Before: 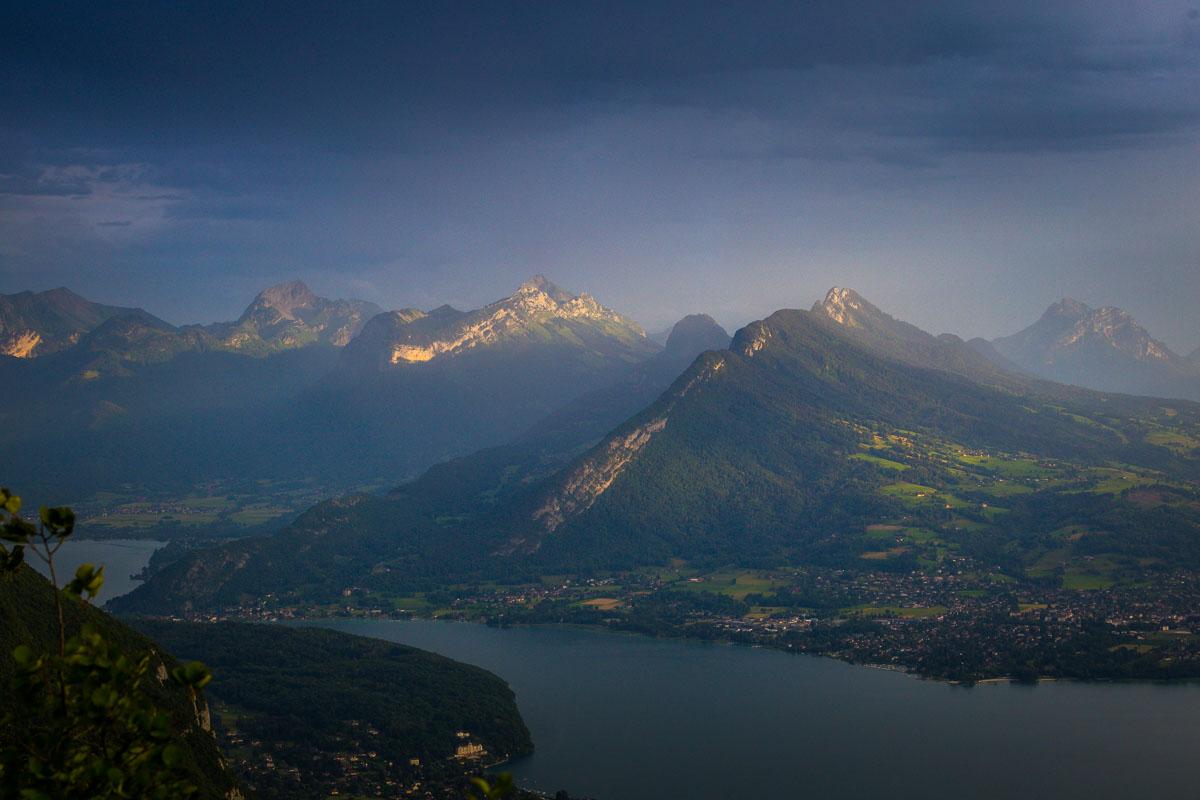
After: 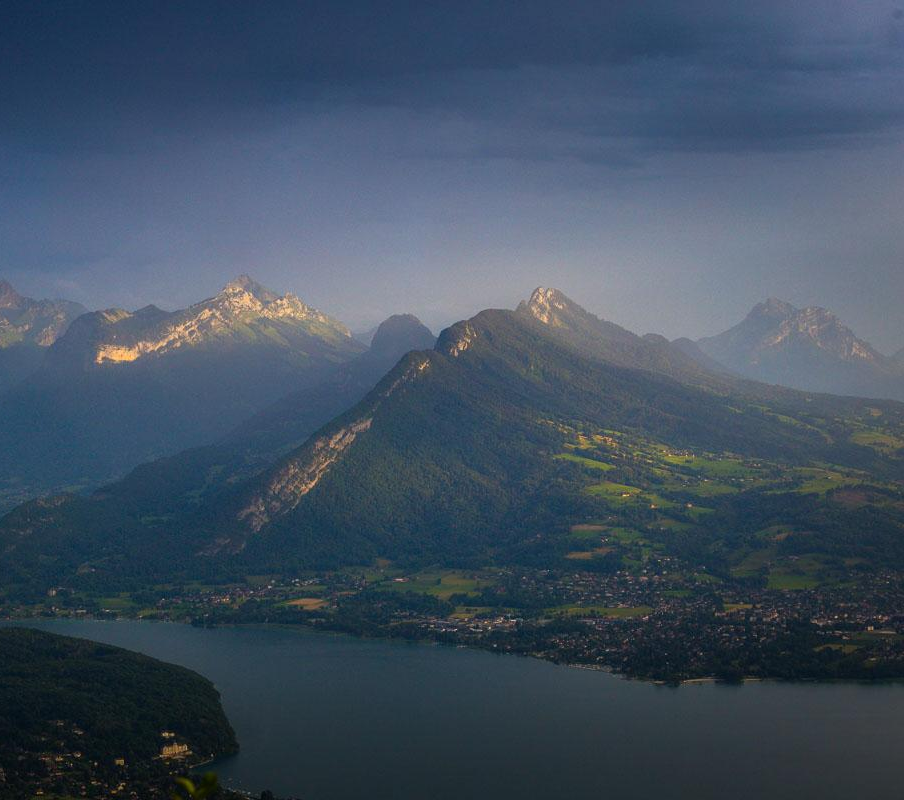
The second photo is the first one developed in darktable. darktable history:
crop and rotate: left 24.626%
